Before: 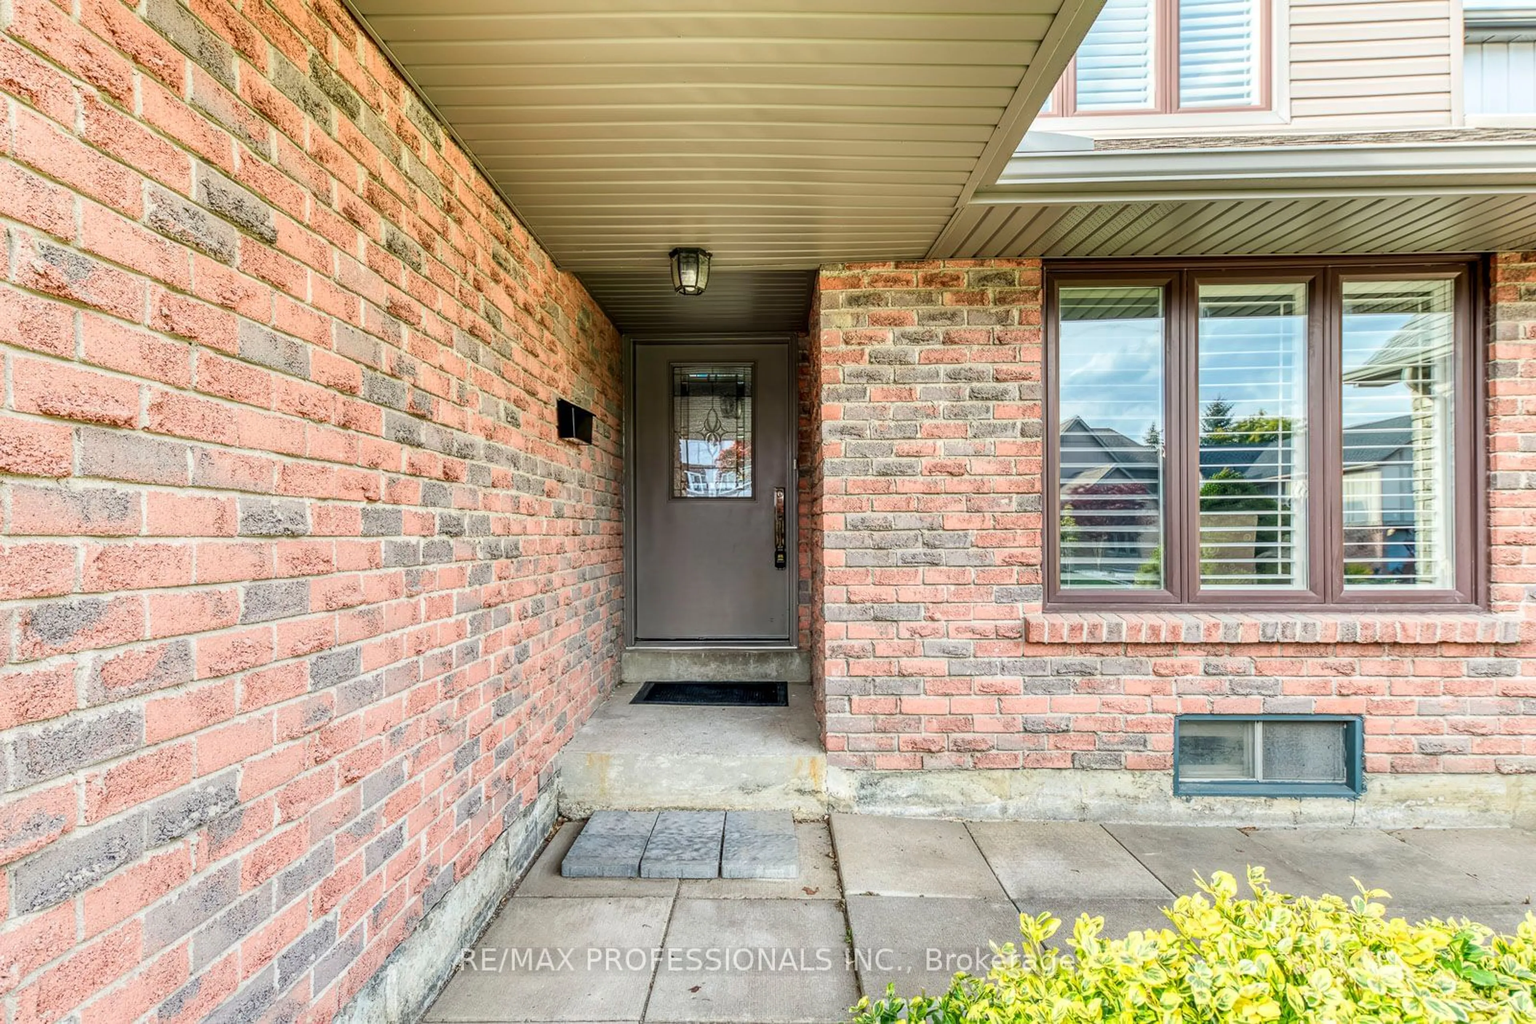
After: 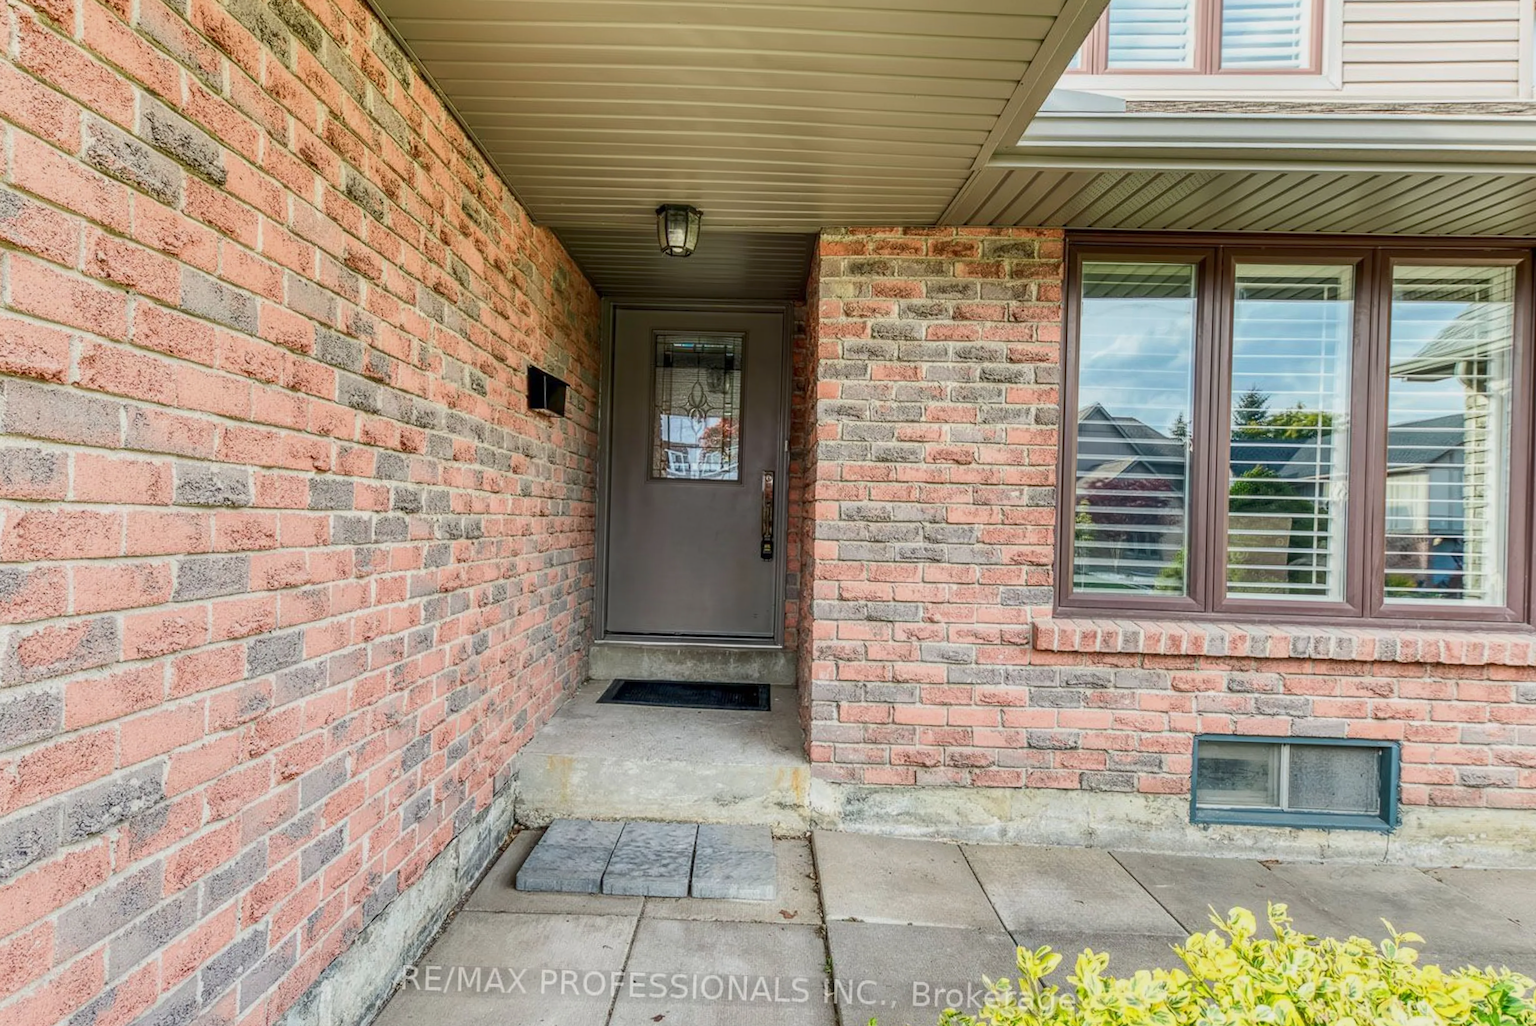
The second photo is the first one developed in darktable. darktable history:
crop and rotate: angle -1.85°, left 3.073%, top 3.677%, right 1.383%, bottom 0.568%
tone equalizer: -8 EV 0.243 EV, -7 EV 0.401 EV, -6 EV 0.435 EV, -5 EV 0.257 EV, -3 EV -0.27 EV, -2 EV -0.395 EV, -1 EV -0.4 EV, +0 EV -0.272 EV
